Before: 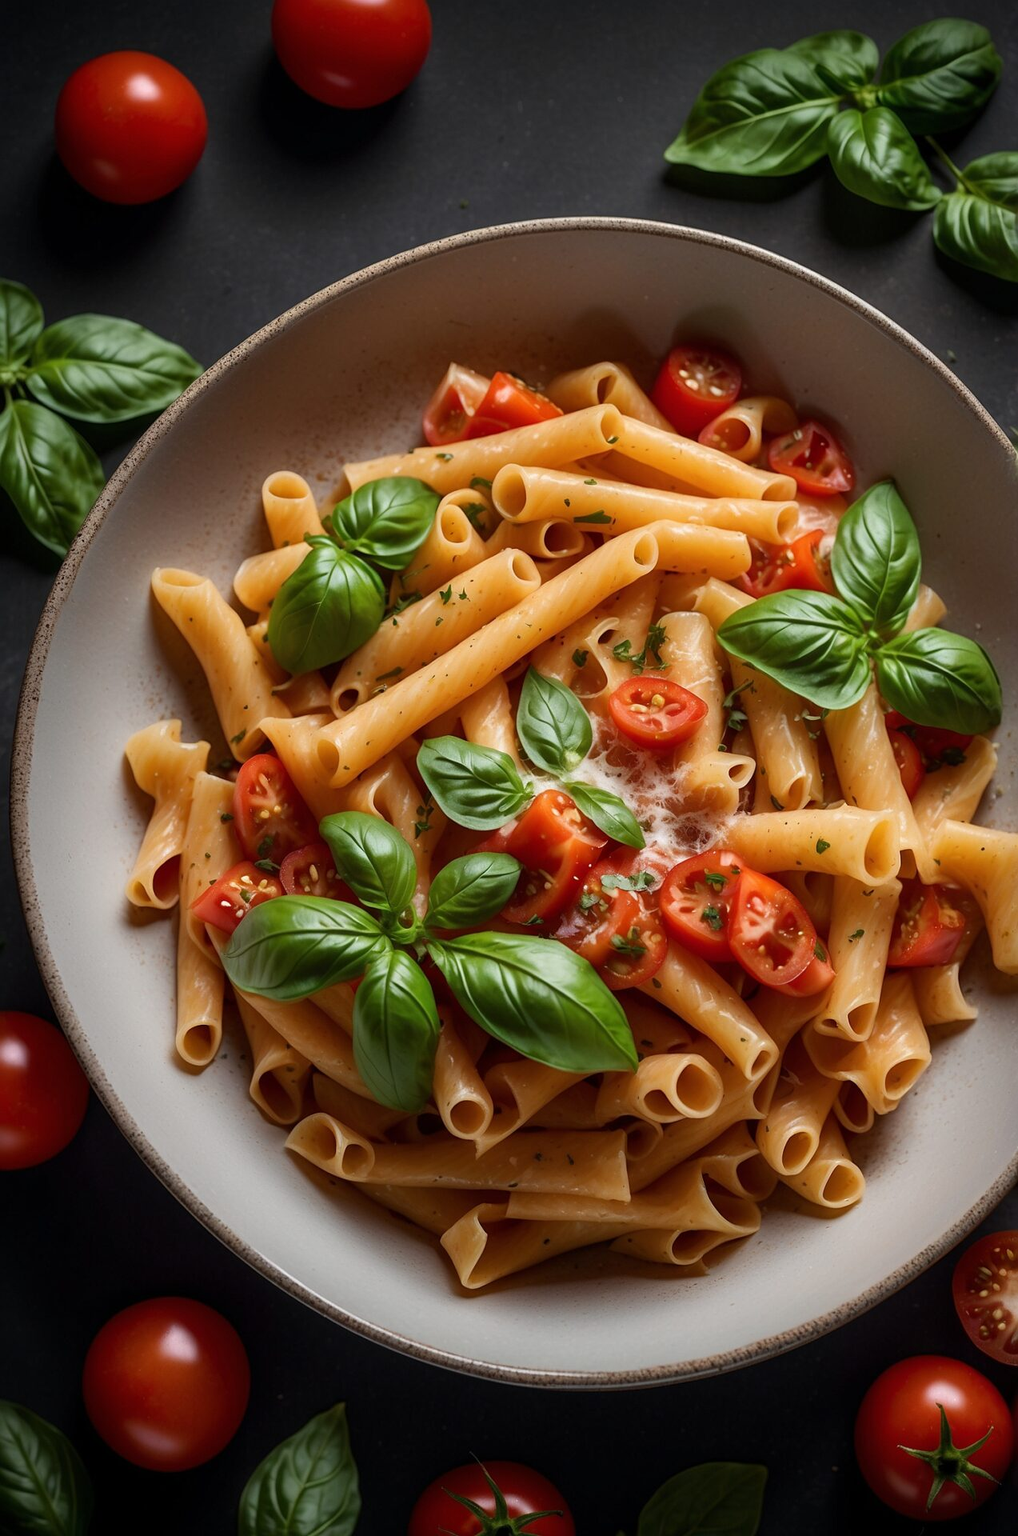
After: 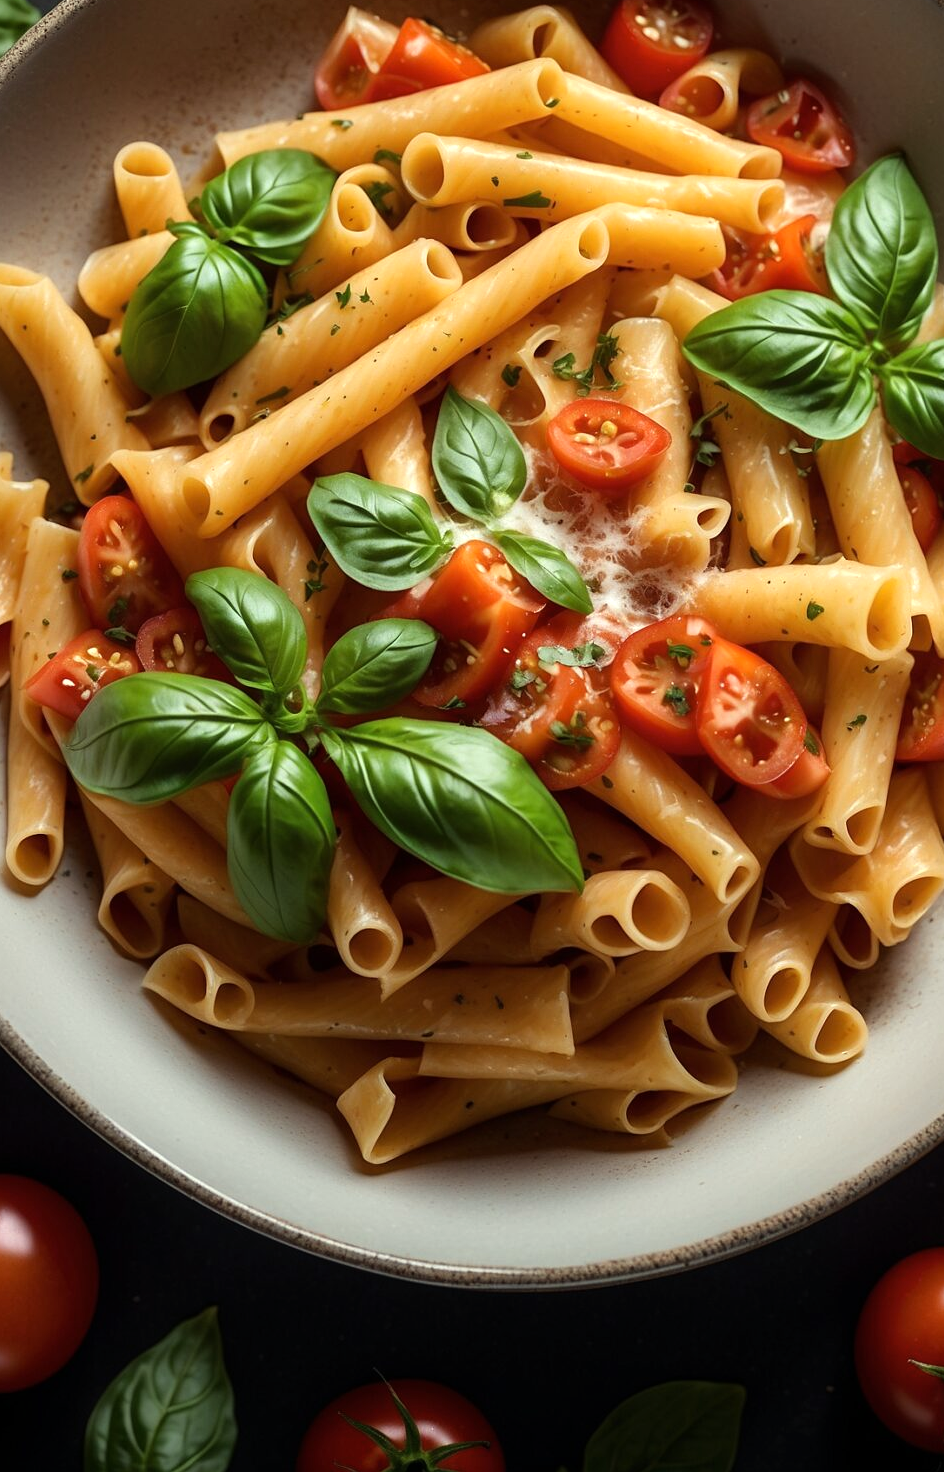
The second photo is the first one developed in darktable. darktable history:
crop: left 16.834%, top 23.289%, right 8.957%
tone equalizer: -8 EV -0.394 EV, -7 EV -0.383 EV, -6 EV -0.322 EV, -5 EV -0.248 EV, -3 EV 0.199 EV, -2 EV 0.331 EV, -1 EV 0.388 EV, +0 EV 0.44 EV, mask exposure compensation -0.513 EV
color correction: highlights a* -4.74, highlights b* 5.04, saturation 0.948
